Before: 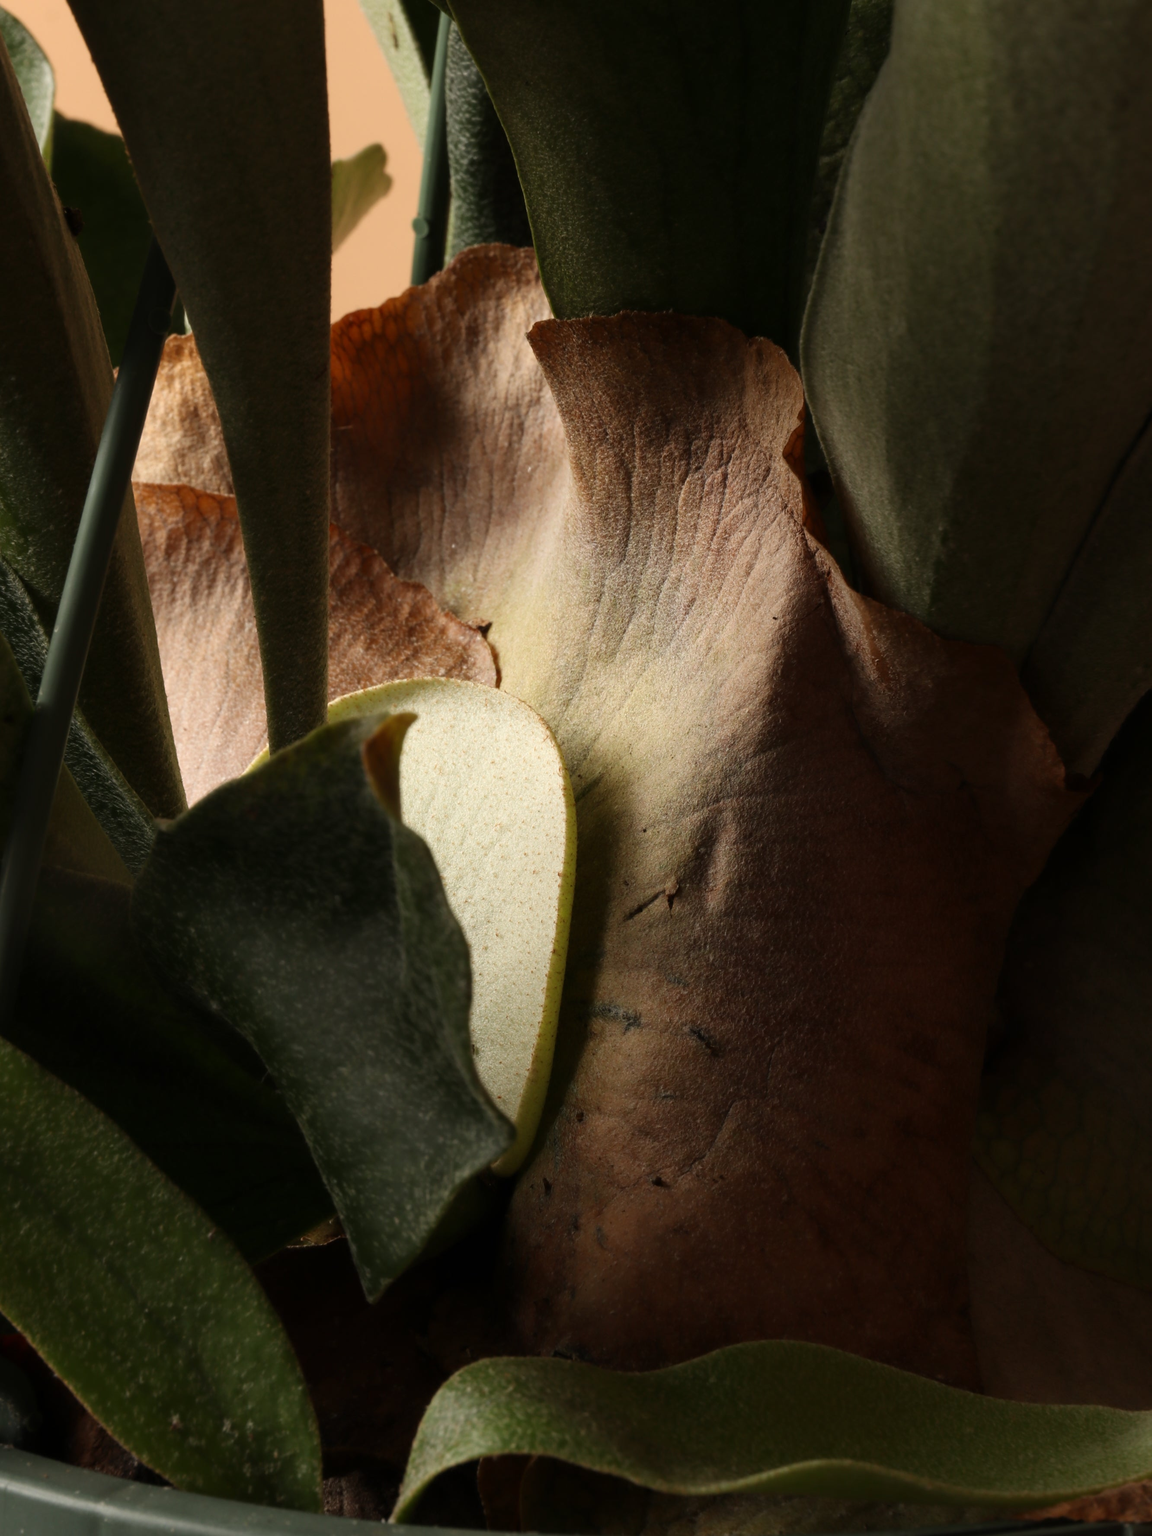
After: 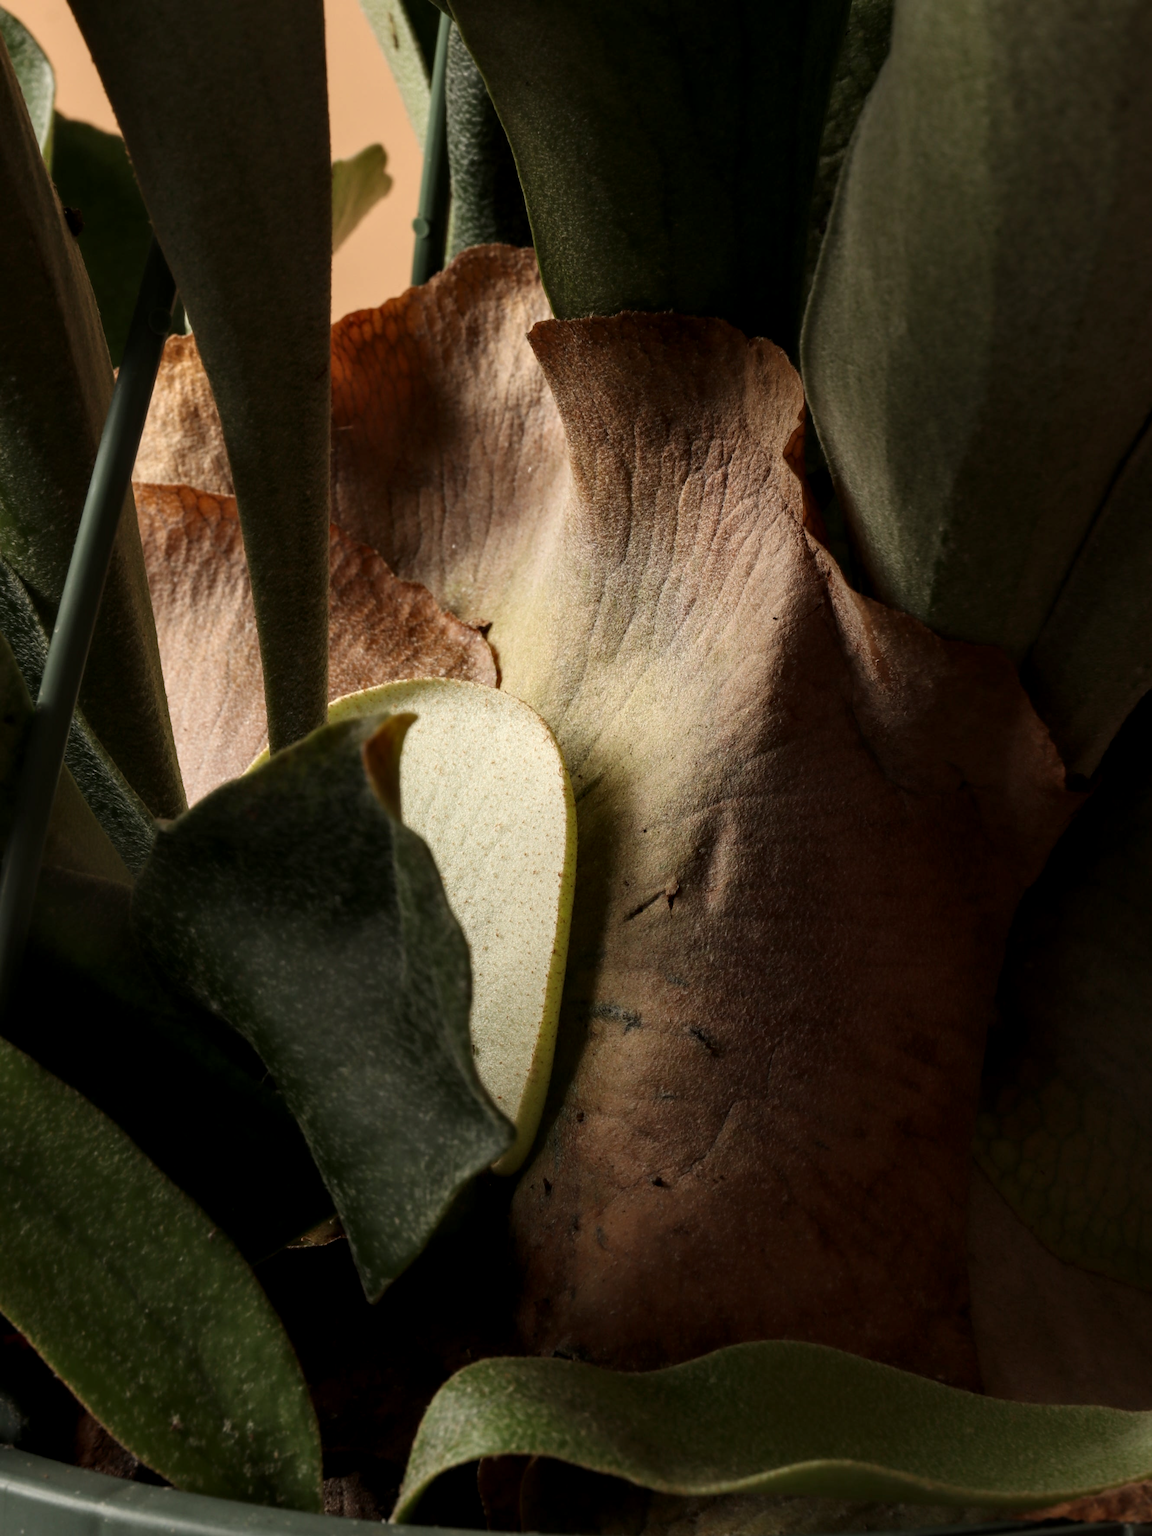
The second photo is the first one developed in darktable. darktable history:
local contrast: shadows 92%, midtone range 0.494
